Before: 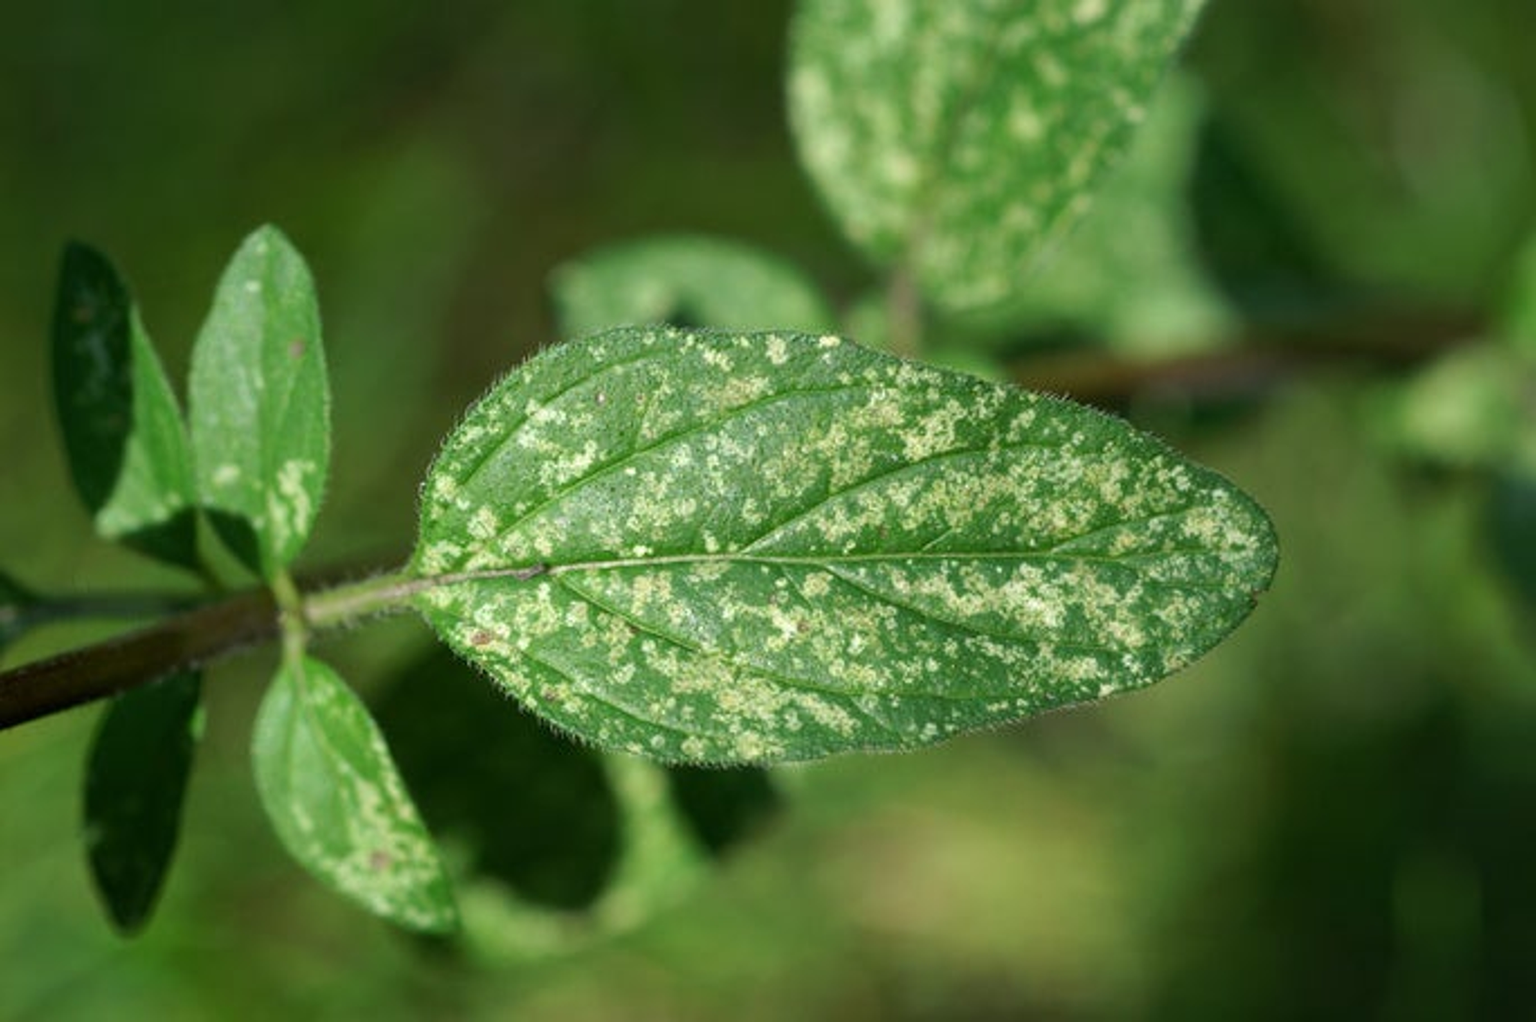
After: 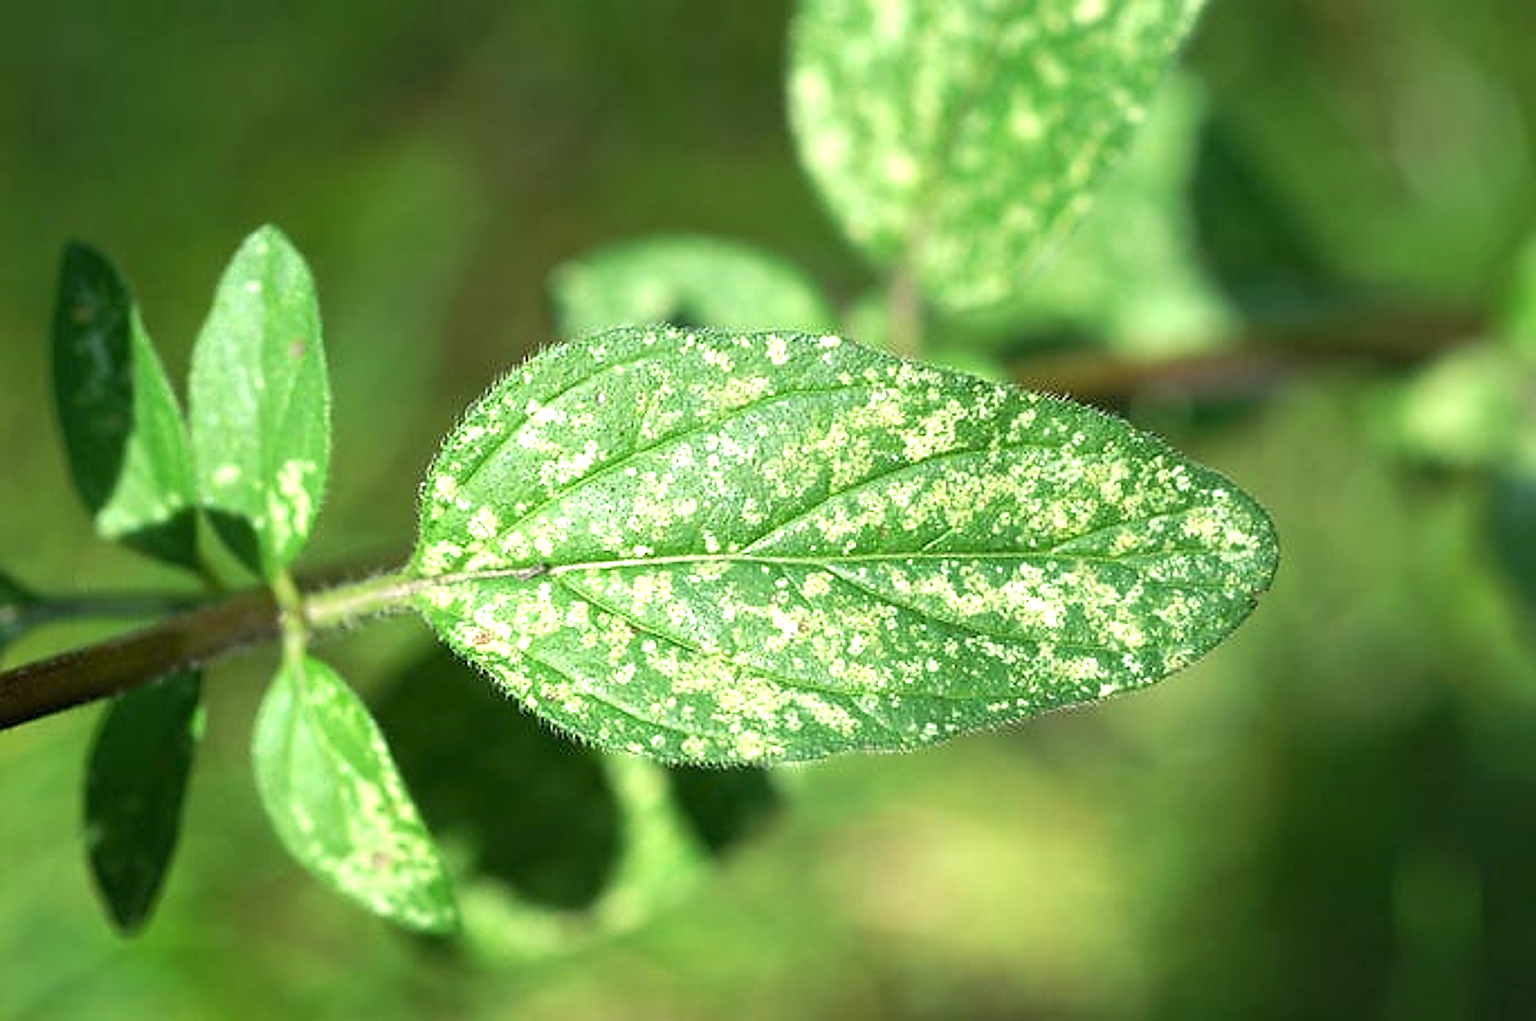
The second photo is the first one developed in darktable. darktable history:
exposure: exposure 1.066 EV, compensate exposure bias true, compensate highlight preservation false
local contrast: mode bilateral grid, contrast 99, coarseness 100, detail 91%, midtone range 0.2
tone equalizer: on, module defaults
sharpen: radius 3.153, amount 1.714
